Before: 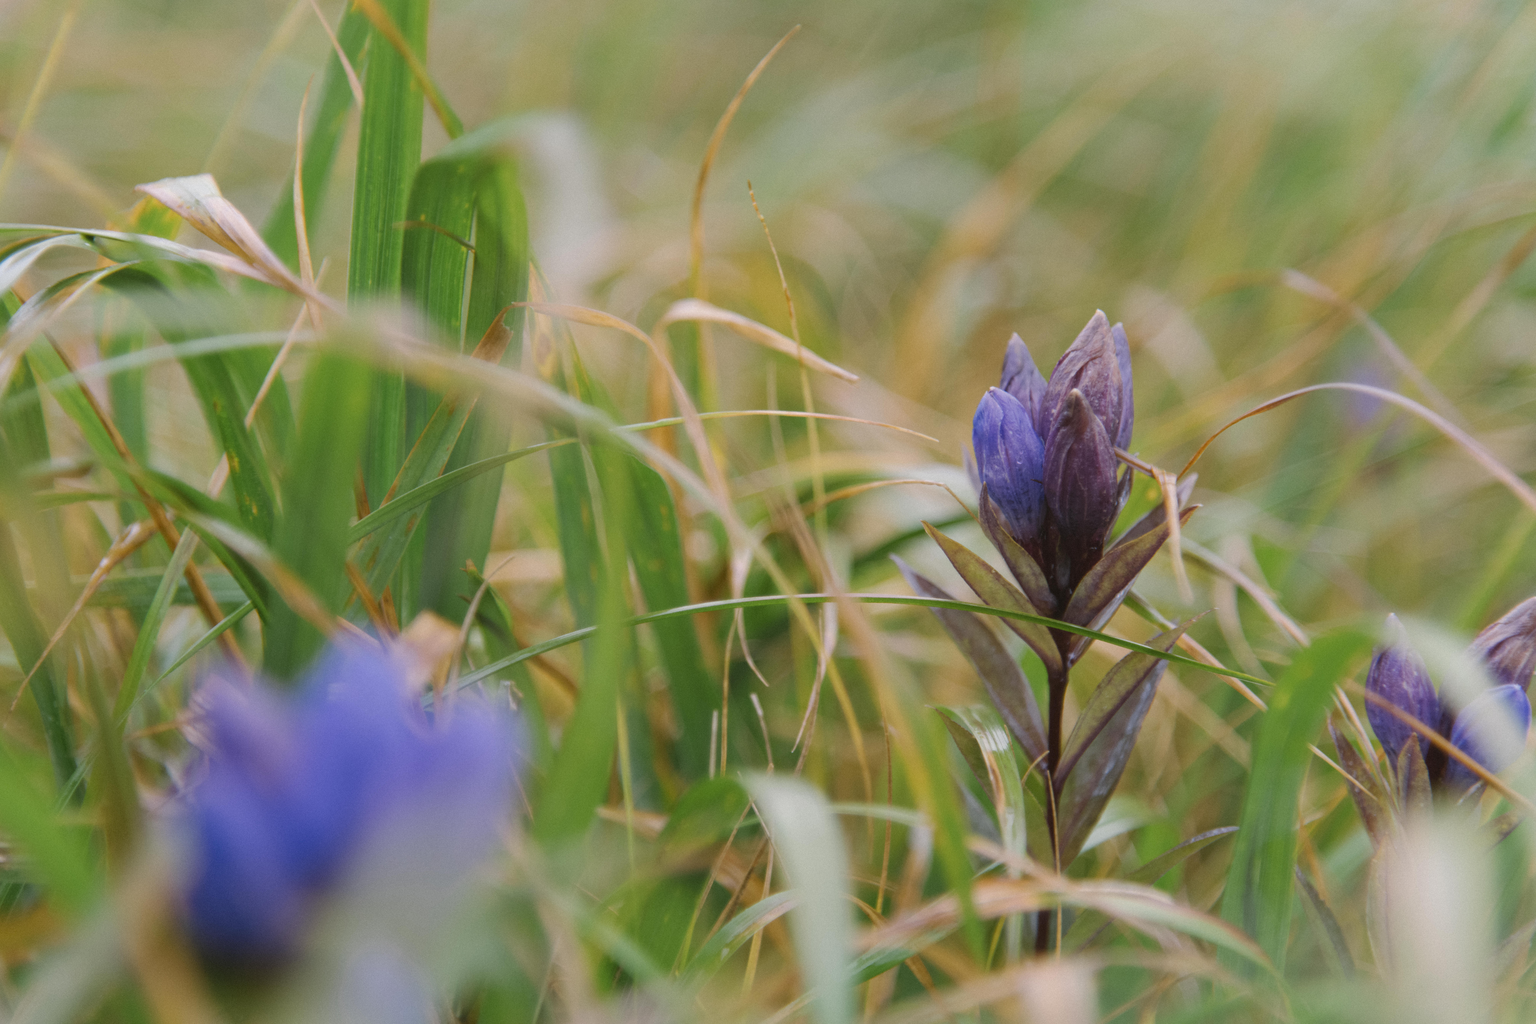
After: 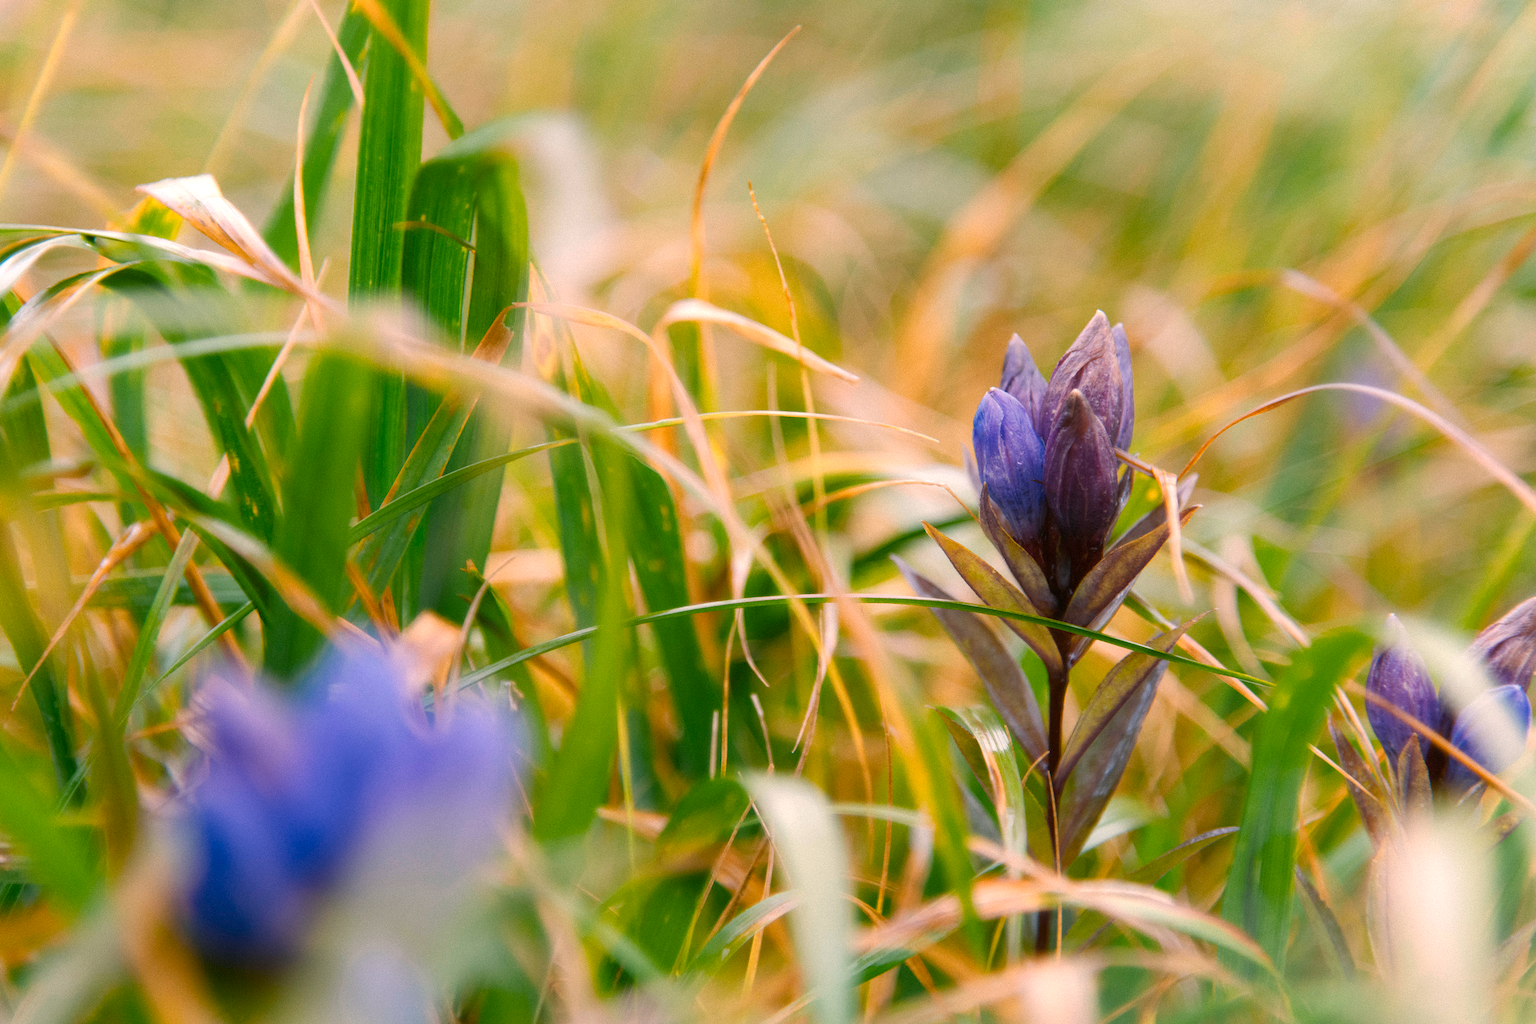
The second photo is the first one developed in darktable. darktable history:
contrast equalizer "soft": y [[0.5, 0.488, 0.462, 0.461, 0.491, 0.5], [0.5 ×6], [0.5 ×6], [0 ×6], [0 ×6]]
diffuse or sharpen "_builtin_sharpen demosaicing | AA filter": edge sensitivity 1, 1st order anisotropy 100%, 2nd order anisotropy 100%, 3rd order anisotropy 100%, 4th order anisotropy 100%, 1st order speed -25%, 2nd order speed -25%, 3rd order speed -25%, 4th order speed -25%
diffuse or sharpen "diffusion": radius span 100, 1st order speed 50%, 2nd order speed 50%, 3rd order speed 50%, 4th order speed 50% | blend: blend mode normal, opacity 10%; mask: uniform (no mask)
haze removal: strength -0.1, adaptive false
color equalizer "cinematic": saturation › orange 1.11, saturation › yellow 1.11, saturation › cyan 1.11, saturation › blue 1.17, hue › red 6.83, hue › orange -14.63, hue › yellow -10.73, hue › blue -10.73, brightness › red 1.16, brightness › orange 1.24, brightness › yellow 1.11, brightness › green 0.86, brightness › blue 0.801, brightness › lavender 1.04, brightness › magenta 0.983 | blend: blend mode normal, opacity 50%; mask: uniform (no mask)
color balance rgb "cinematic": shadows lift › chroma 2%, shadows lift › hue 185.64°, power › luminance 1.48%, highlights gain › chroma 3%, highlights gain › hue 54.51°, global offset › luminance -0.4%, perceptual saturation grading › highlights -18.47%, perceptual saturation grading › mid-tones 6.62%, perceptual saturation grading › shadows 28.22%, perceptual brilliance grading › highlights 15.68%, perceptual brilliance grading › shadows -14.29%, global vibrance 25.96%, contrast 6.45%
